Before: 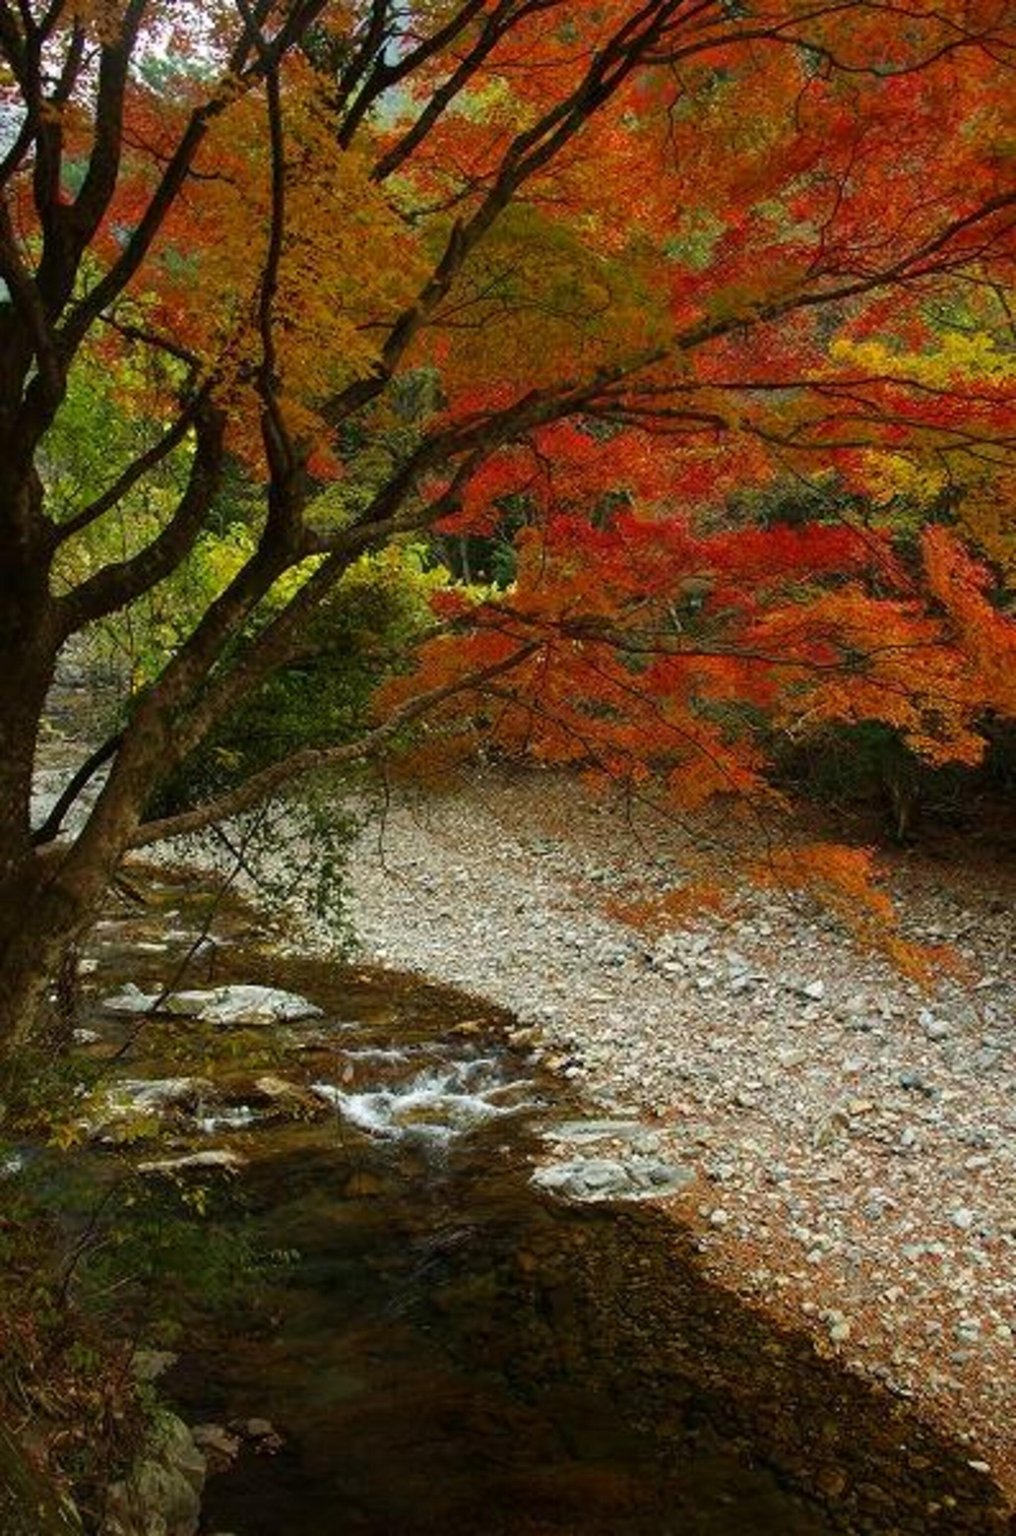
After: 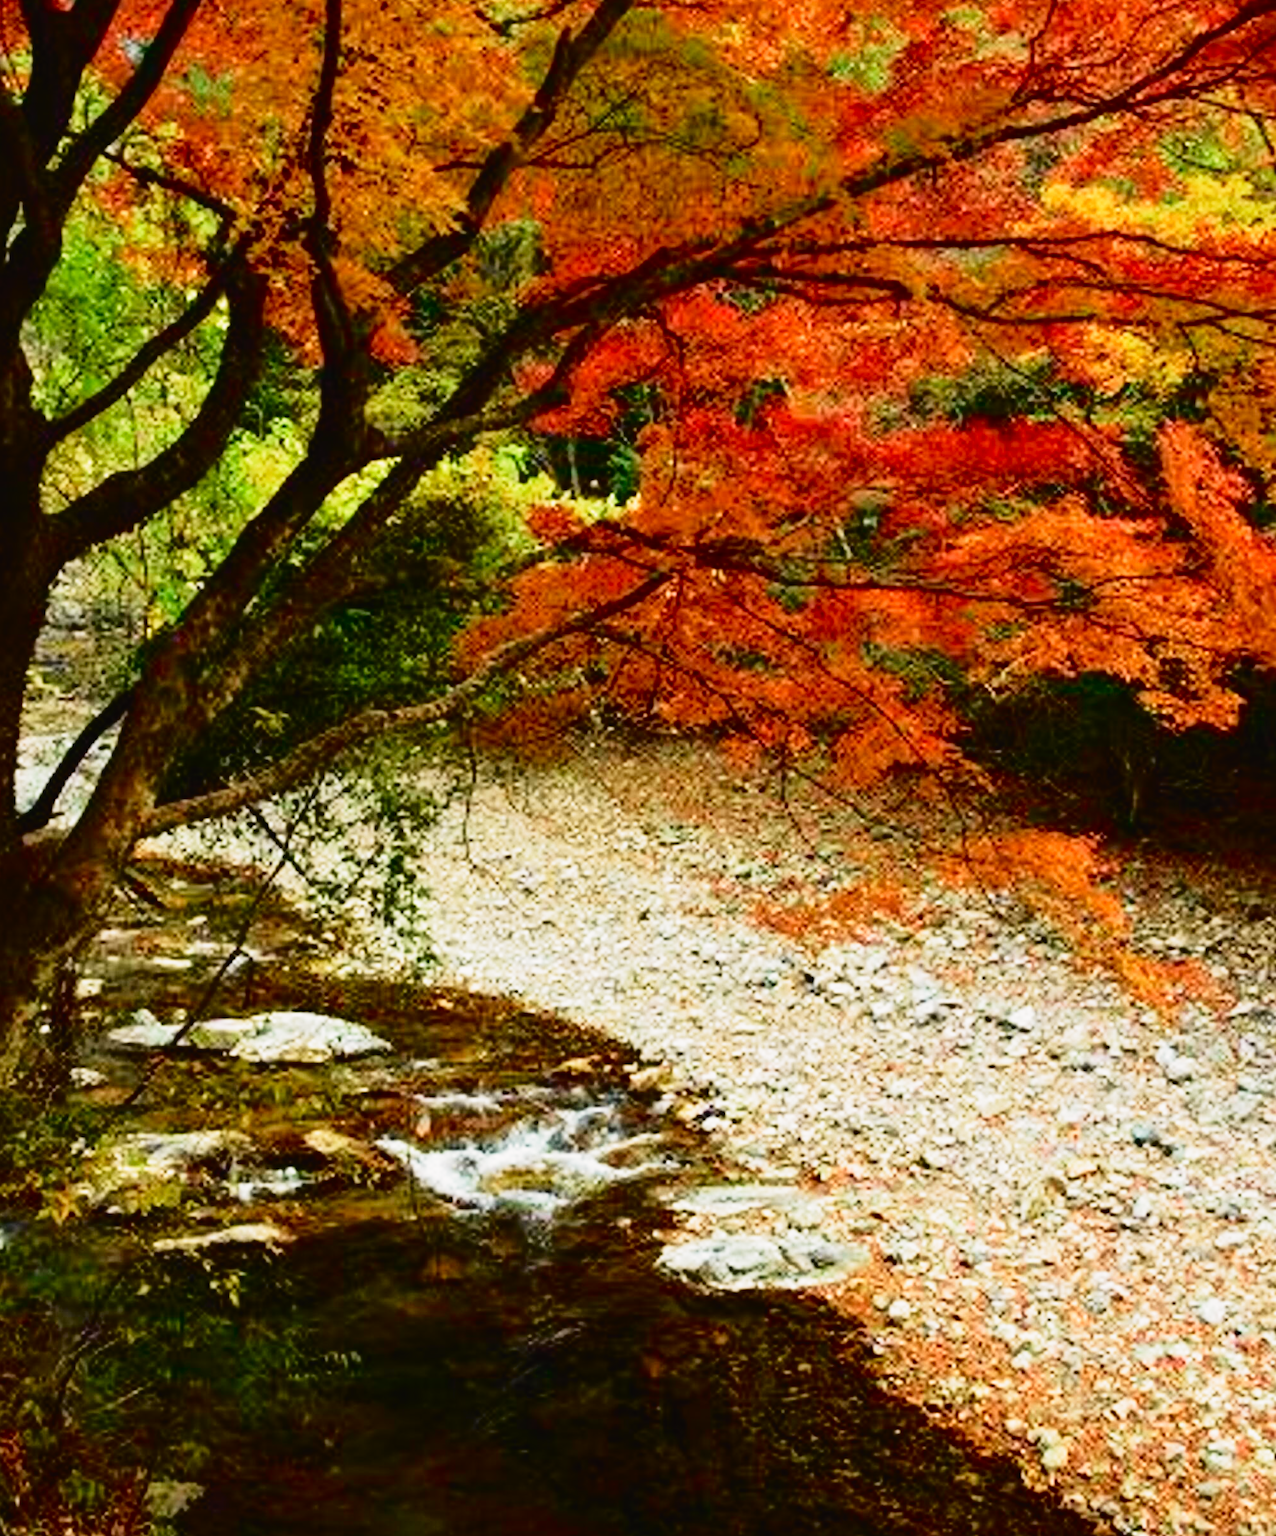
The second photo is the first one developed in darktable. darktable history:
filmic rgb: middle gray luminance 12.74%, black relative exposure -10.13 EV, white relative exposure 3.47 EV, threshold 6 EV, target black luminance 0%, hardness 5.74, latitude 44.69%, contrast 1.221, highlights saturation mix 5%, shadows ↔ highlights balance 26.78%, add noise in highlights 0, preserve chrominance no, color science v3 (2019), use custom middle-gray values true, iterations of high-quality reconstruction 0, contrast in highlights soft, enable highlight reconstruction true
crop and rotate: left 1.814%, top 12.818%, right 0.25%, bottom 9.225%
exposure: black level correction -0.008, exposure 0.067 EV, compensate highlight preservation false
tone curve: curves: ch0 [(0, 0.014) (0.17, 0.099) (0.392, 0.438) (0.725, 0.828) (0.872, 0.918) (1, 0.981)]; ch1 [(0, 0) (0.402, 0.36) (0.489, 0.491) (0.5, 0.503) (0.515, 0.52) (0.545, 0.574) (0.615, 0.662) (0.701, 0.725) (1, 1)]; ch2 [(0, 0) (0.42, 0.458) (0.485, 0.499) (0.503, 0.503) (0.531, 0.542) (0.561, 0.594) (0.644, 0.694) (0.717, 0.753) (1, 0.991)], color space Lab, independent channels
